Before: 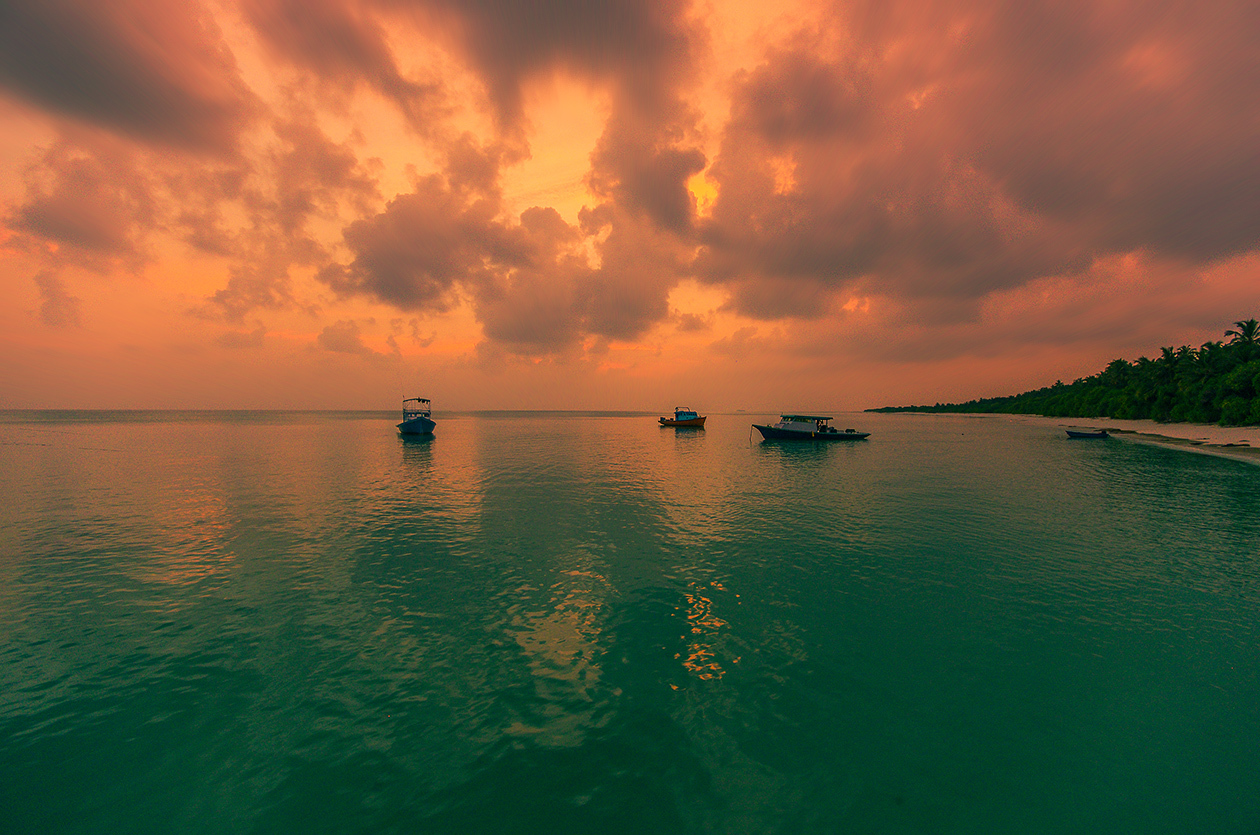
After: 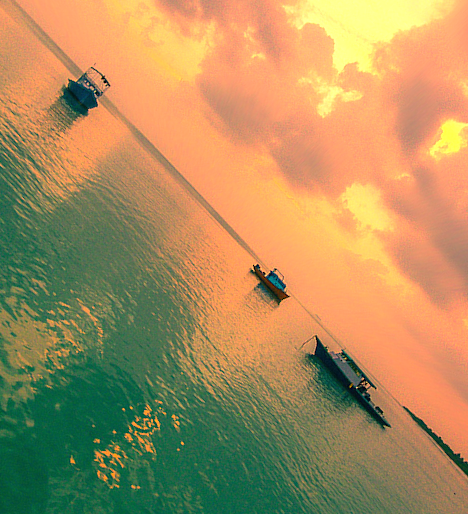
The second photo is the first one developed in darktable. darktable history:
crop and rotate: angle -46.19°, top 16.093%, right 0.886%, bottom 11.732%
exposure: black level correction 0, exposure 1.2 EV, compensate exposure bias true, compensate highlight preservation false
